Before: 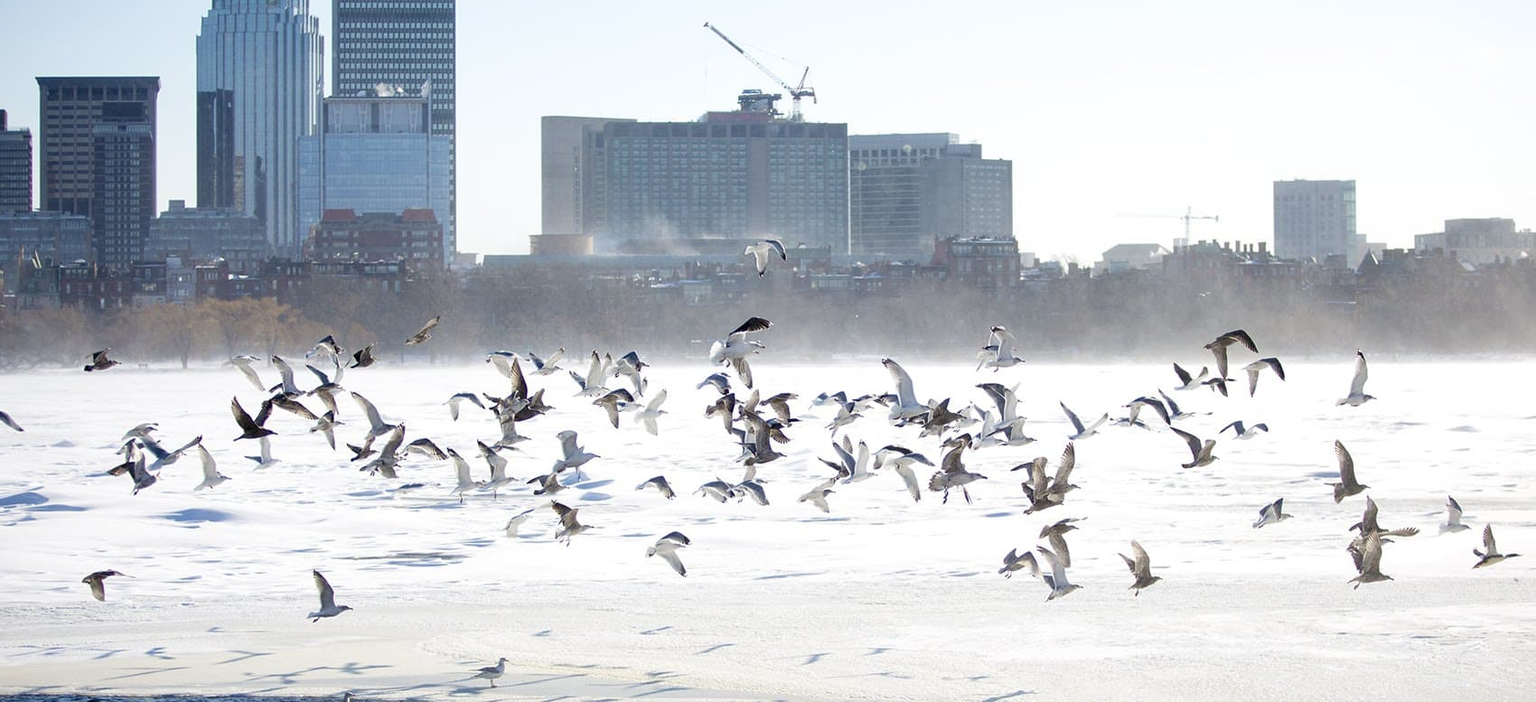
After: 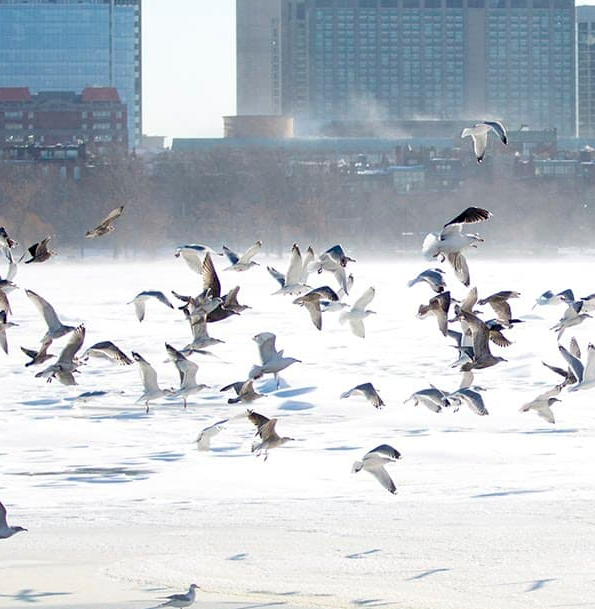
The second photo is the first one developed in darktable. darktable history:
crop and rotate: left 21.444%, top 18.6%, right 43.538%, bottom 2.99%
